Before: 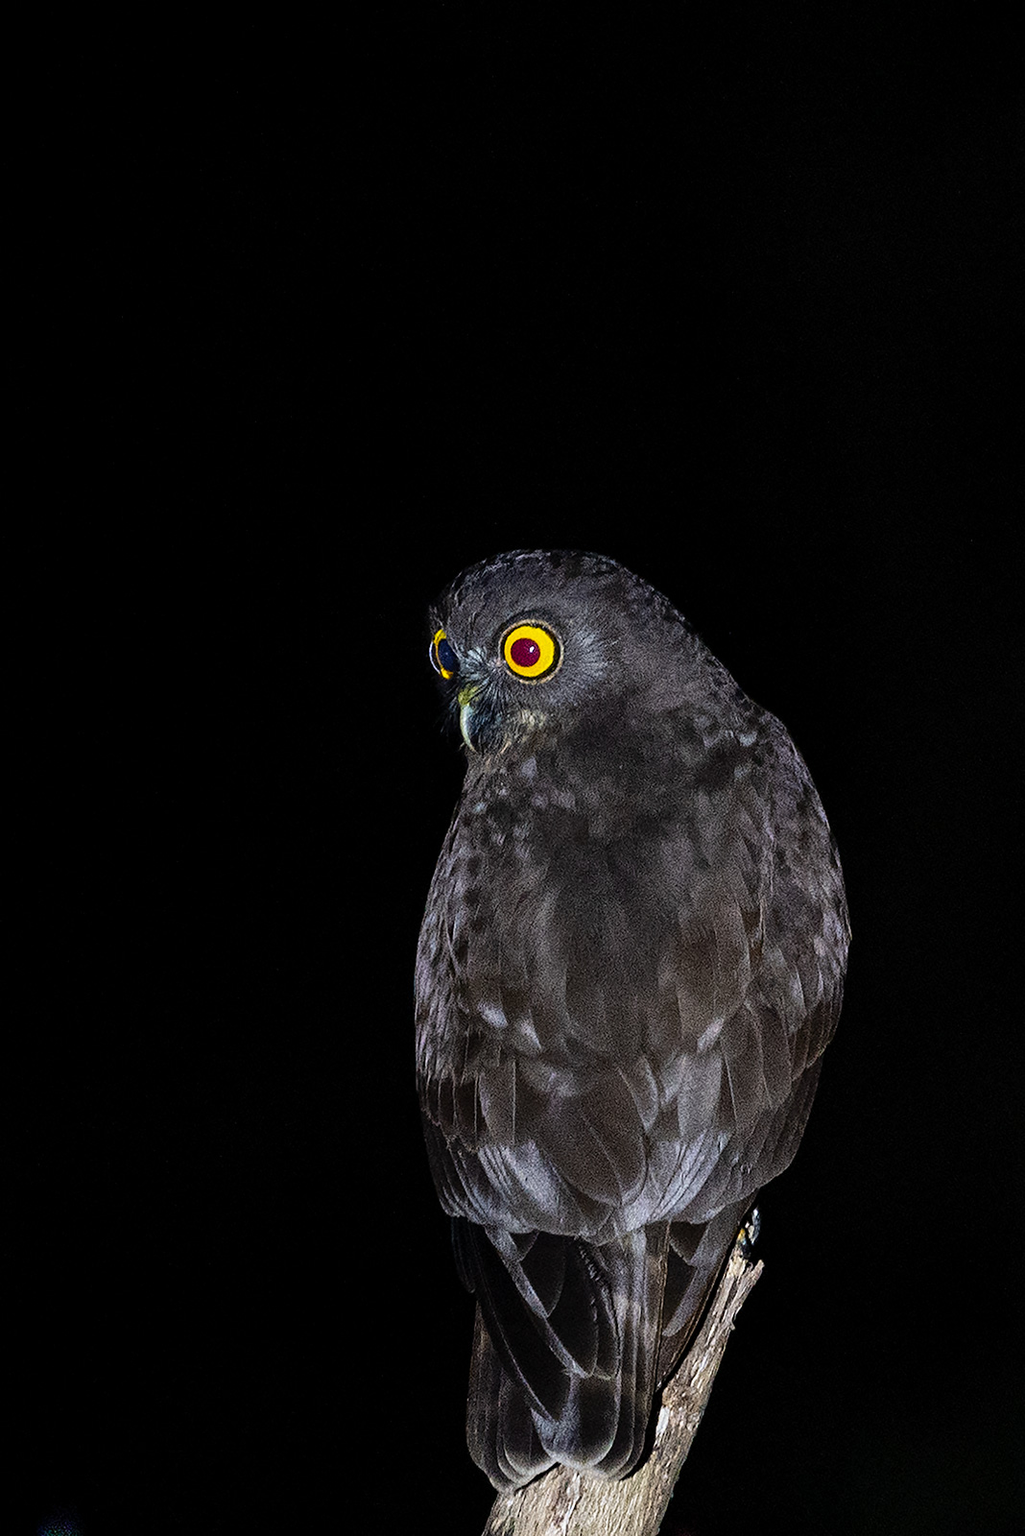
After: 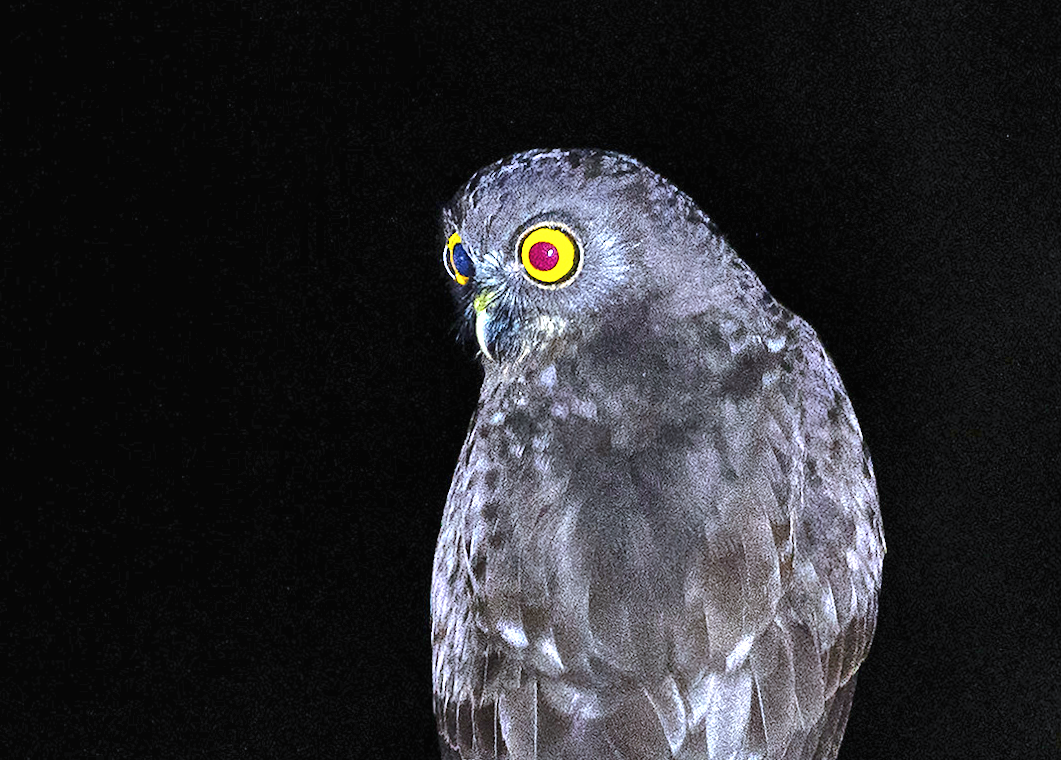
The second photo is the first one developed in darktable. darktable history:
exposure: black level correction 0, exposure 1.9 EV, compensate highlight preservation false
shadows and highlights: soften with gaussian
crop and rotate: top 26.056%, bottom 25.543%
rotate and perspective: rotation -0.45°, automatic cropping original format, crop left 0.008, crop right 0.992, crop top 0.012, crop bottom 0.988
white balance: red 0.931, blue 1.11
